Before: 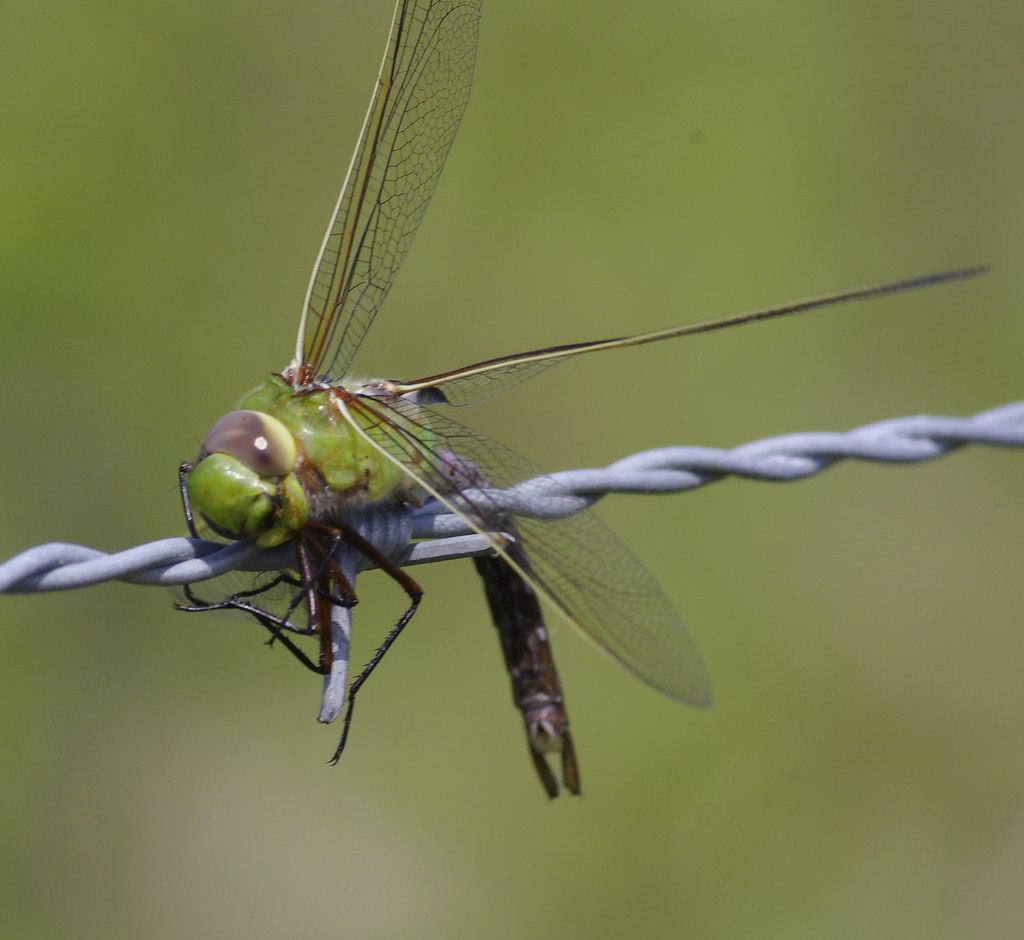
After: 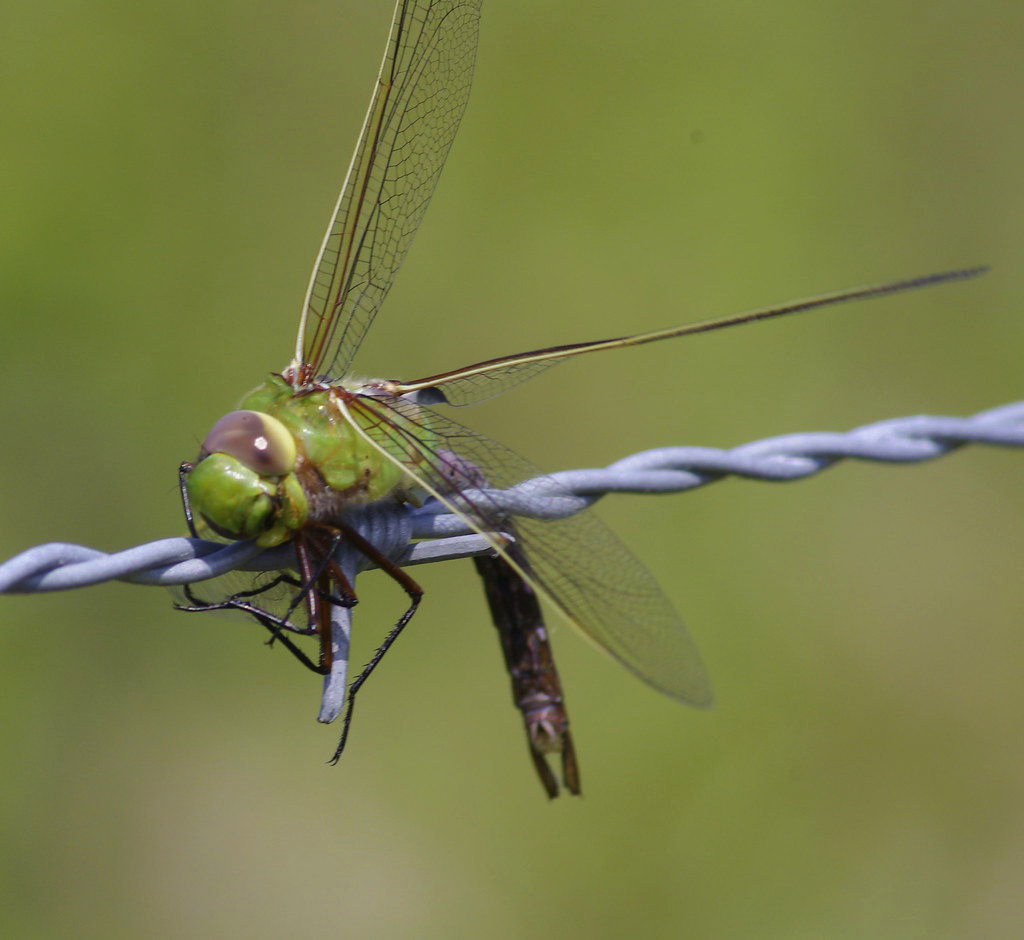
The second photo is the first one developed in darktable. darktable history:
velvia: on, module defaults
shadows and highlights: shadows 0, highlights 40
